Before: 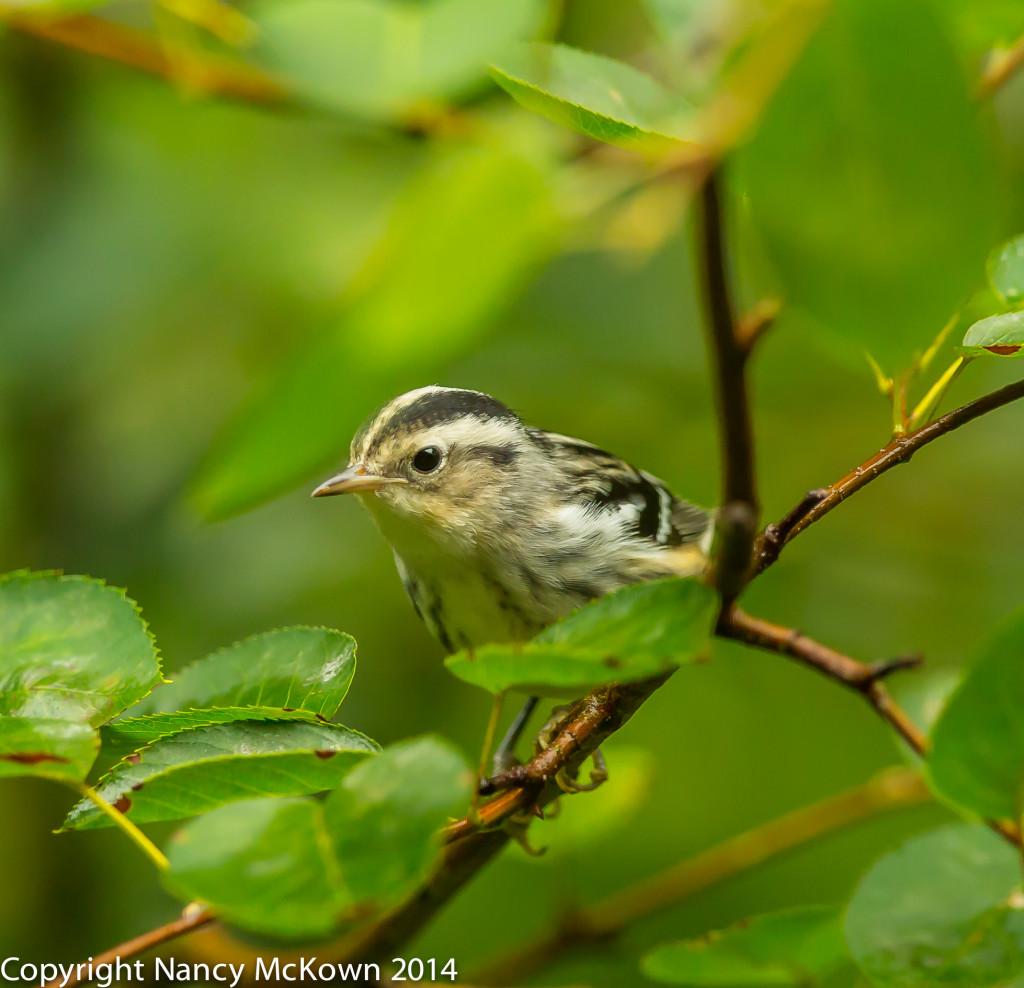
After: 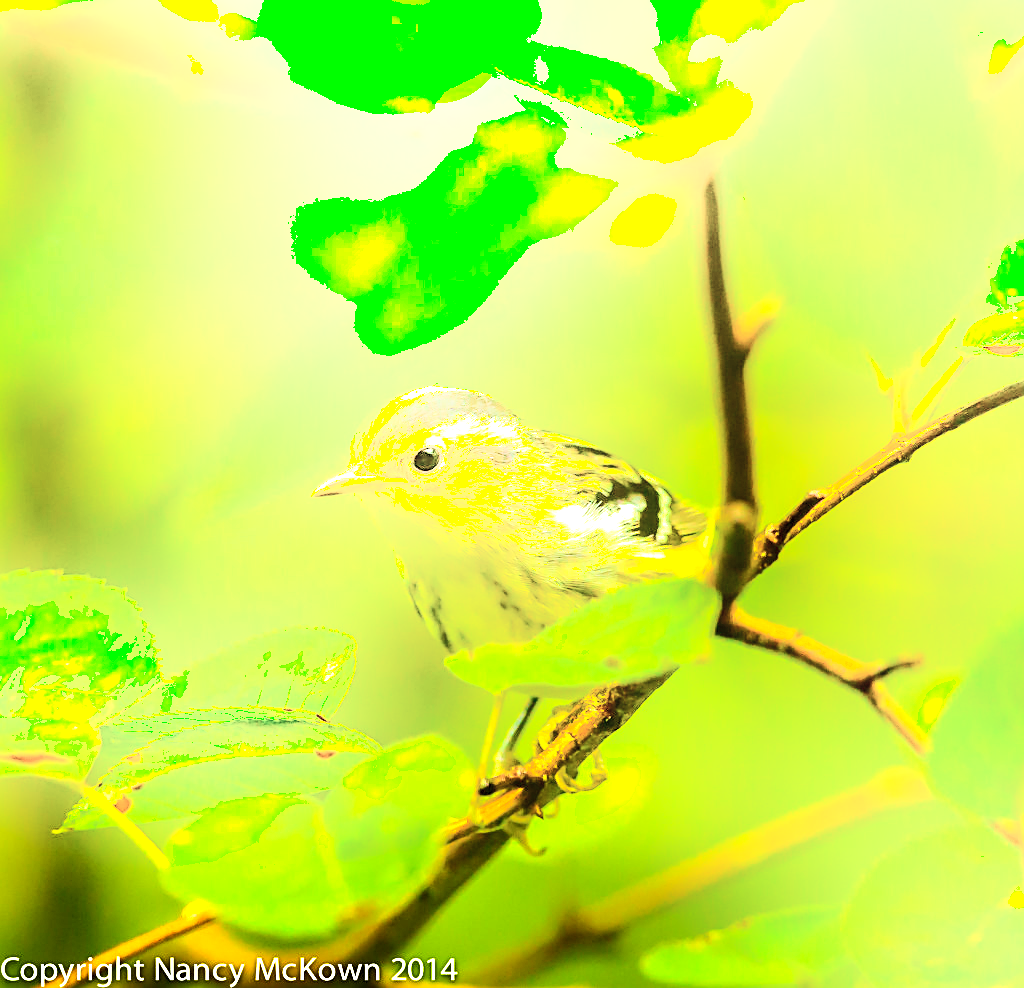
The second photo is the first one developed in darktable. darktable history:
exposure: exposure 0.648 EV, compensate highlight preservation false
sharpen: on, module defaults
color balance rgb: linear chroma grading › global chroma 25%, perceptual saturation grading › global saturation 40%, perceptual brilliance grading › global brilliance 30%, global vibrance 40%
contrast brightness saturation: contrast 0.24, brightness 0.09
shadows and highlights: shadows -90, highlights 90, soften with gaussian
